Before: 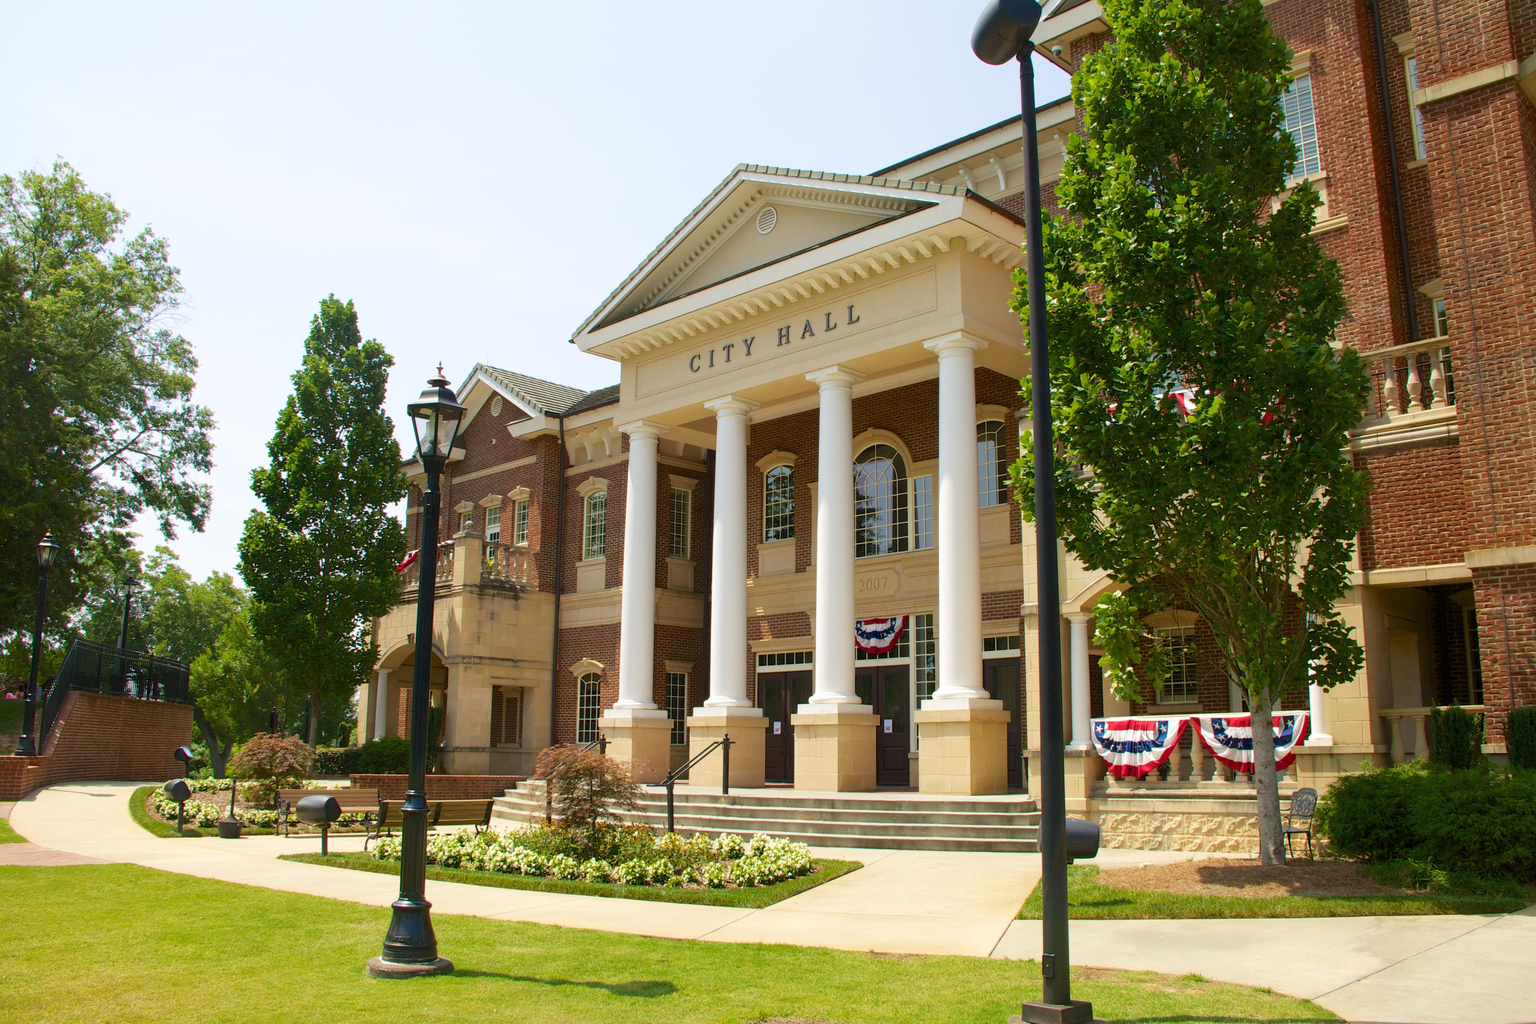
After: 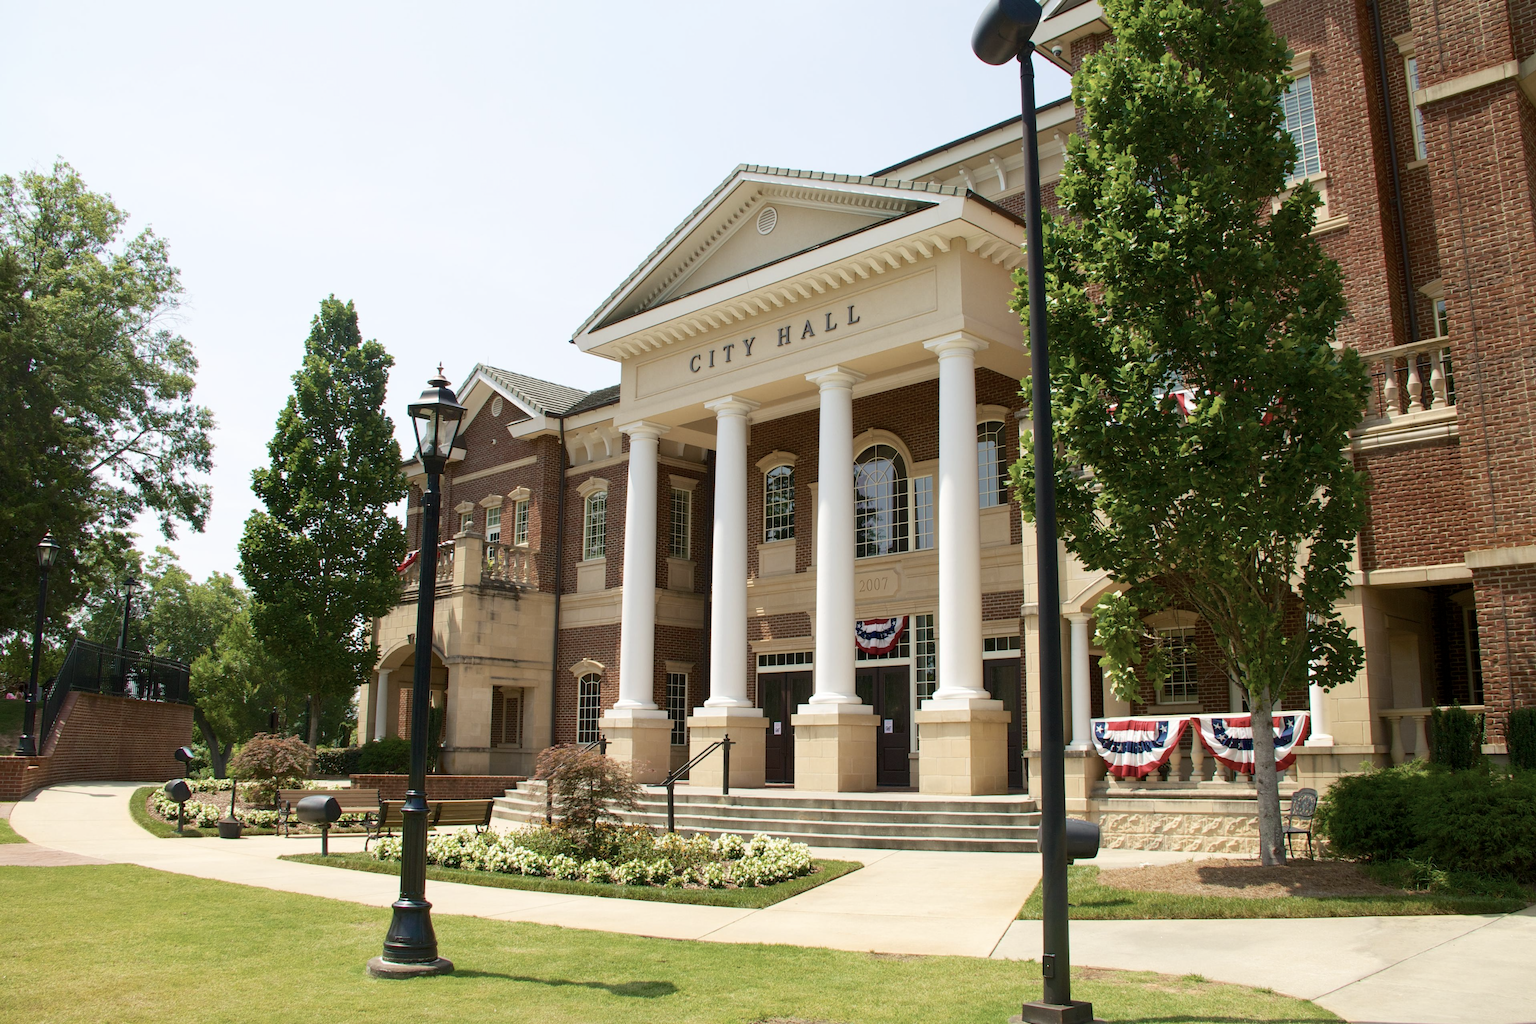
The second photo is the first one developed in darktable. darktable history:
exposure: black level correction 0.001, compensate highlight preservation false
contrast brightness saturation: contrast 0.1, saturation -0.3
